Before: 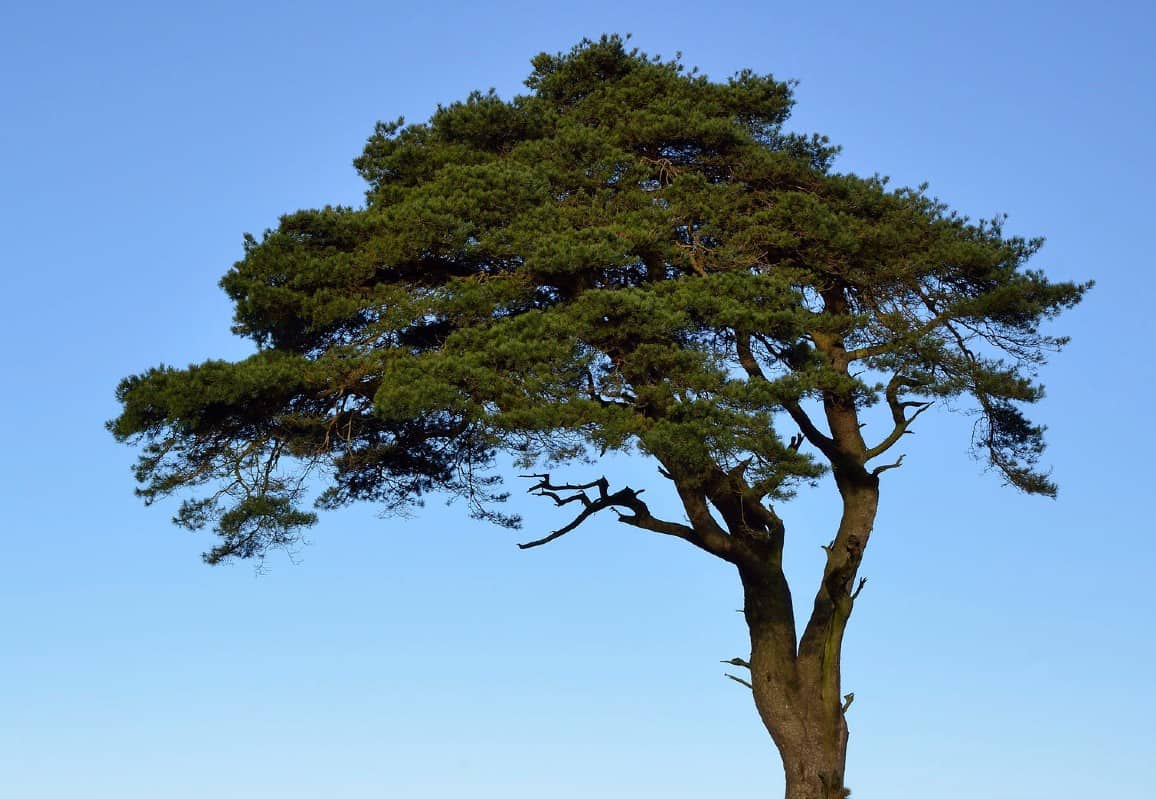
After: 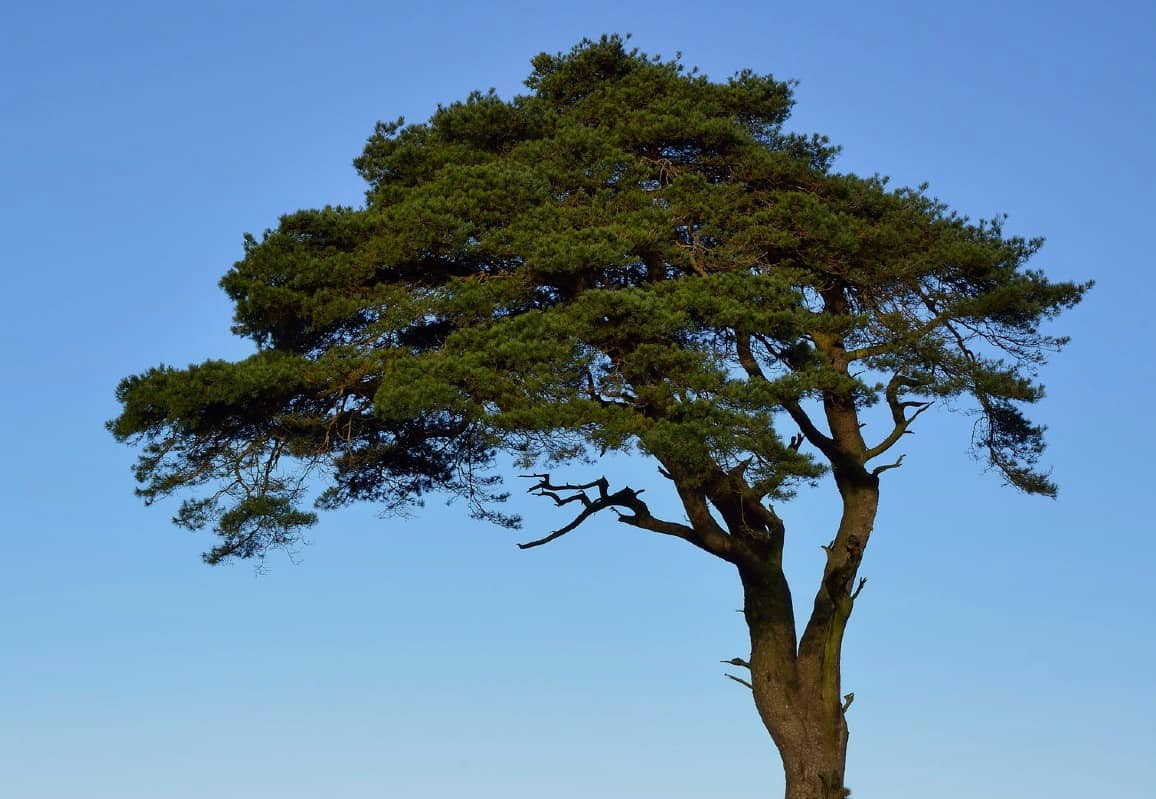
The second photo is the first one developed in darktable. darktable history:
tone equalizer: on, module defaults
shadows and highlights: radius 121.1, shadows 21.77, white point adjustment -9.64, highlights -13.4, highlights color adjustment 89.8%, soften with gaussian
